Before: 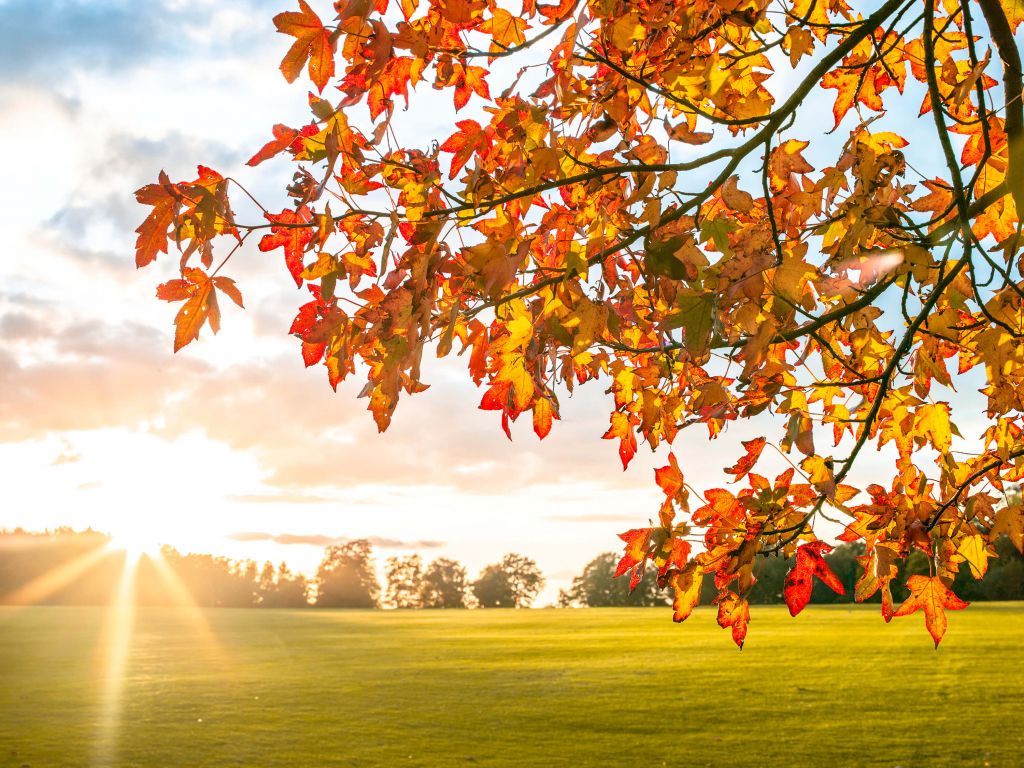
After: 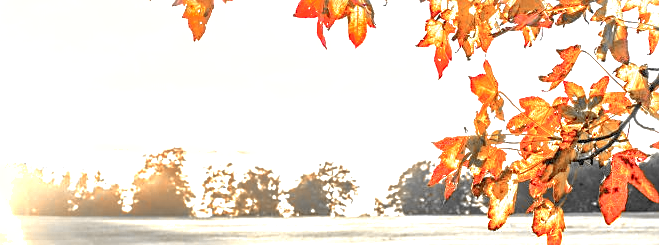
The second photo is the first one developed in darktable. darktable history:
exposure: black level correction 0, exposure 0.7 EV, compensate exposure bias true, compensate highlight preservation false
crop: left 18.091%, top 51.13%, right 17.525%, bottom 16.85%
color zones: curves: ch0 [(0, 0.65) (0.096, 0.644) (0.221, 0.539) (0.429, 0.5) (0.571, 0.5) (0.714, 0.5) (0.857, 0.5) (1, 0.65)]; ch1 [(0, 0.5) (0.143, 0.5) (0.257, -0.002) (0.429, 0.04) (0.571, -0.001) (0.714, -0.015) (0.857, 0.024) (1, 0.5)]
local contrast: on, module defaults
shadows and highlights: on, module defaults
sharpen: on, module defaults
